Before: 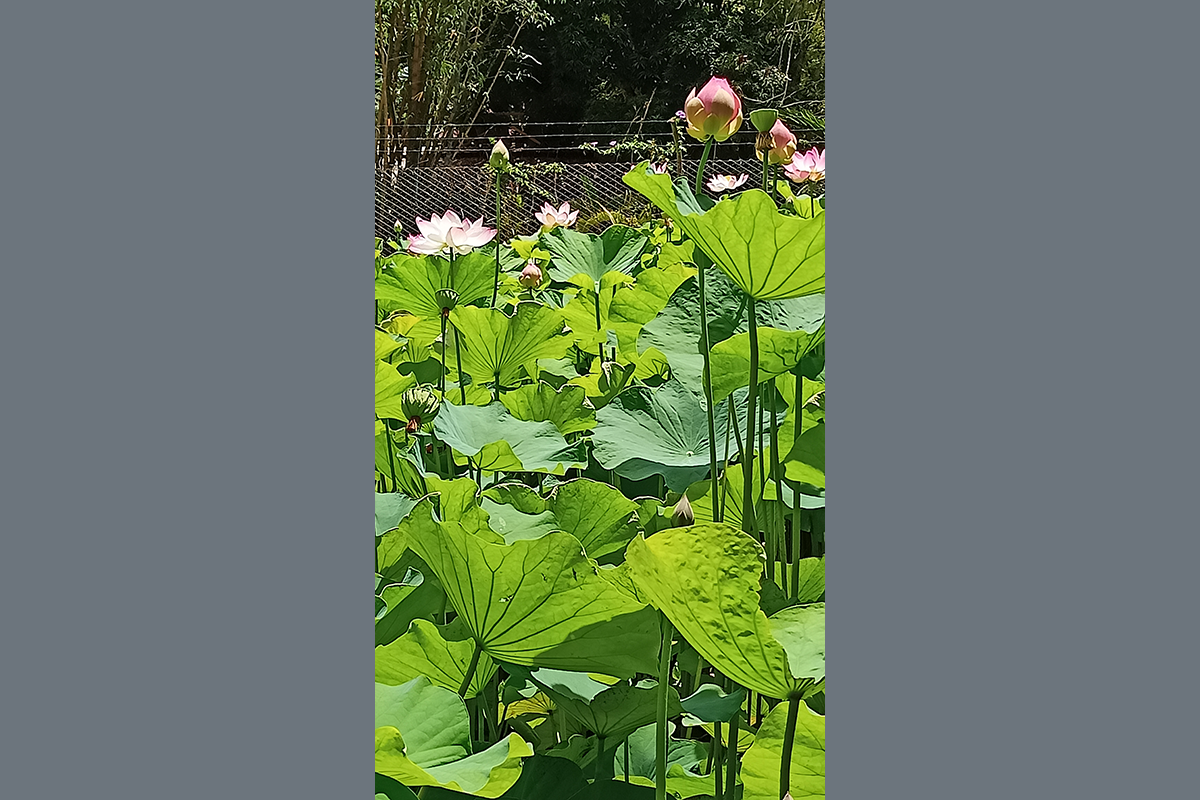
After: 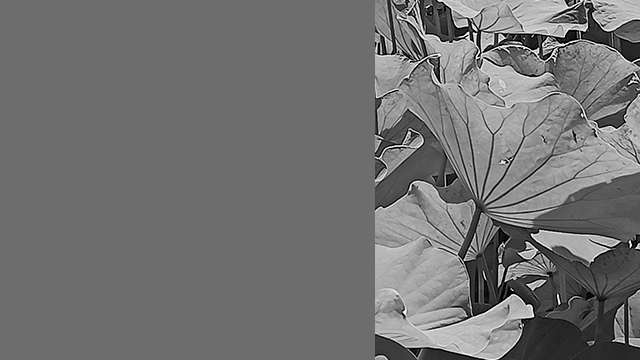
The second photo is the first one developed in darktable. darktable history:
velvia: on, module defaults
monochrome: a 30.25, b 92.03
crop and rotate: top 54.778%, right 46.61%, bottom 0.159%
